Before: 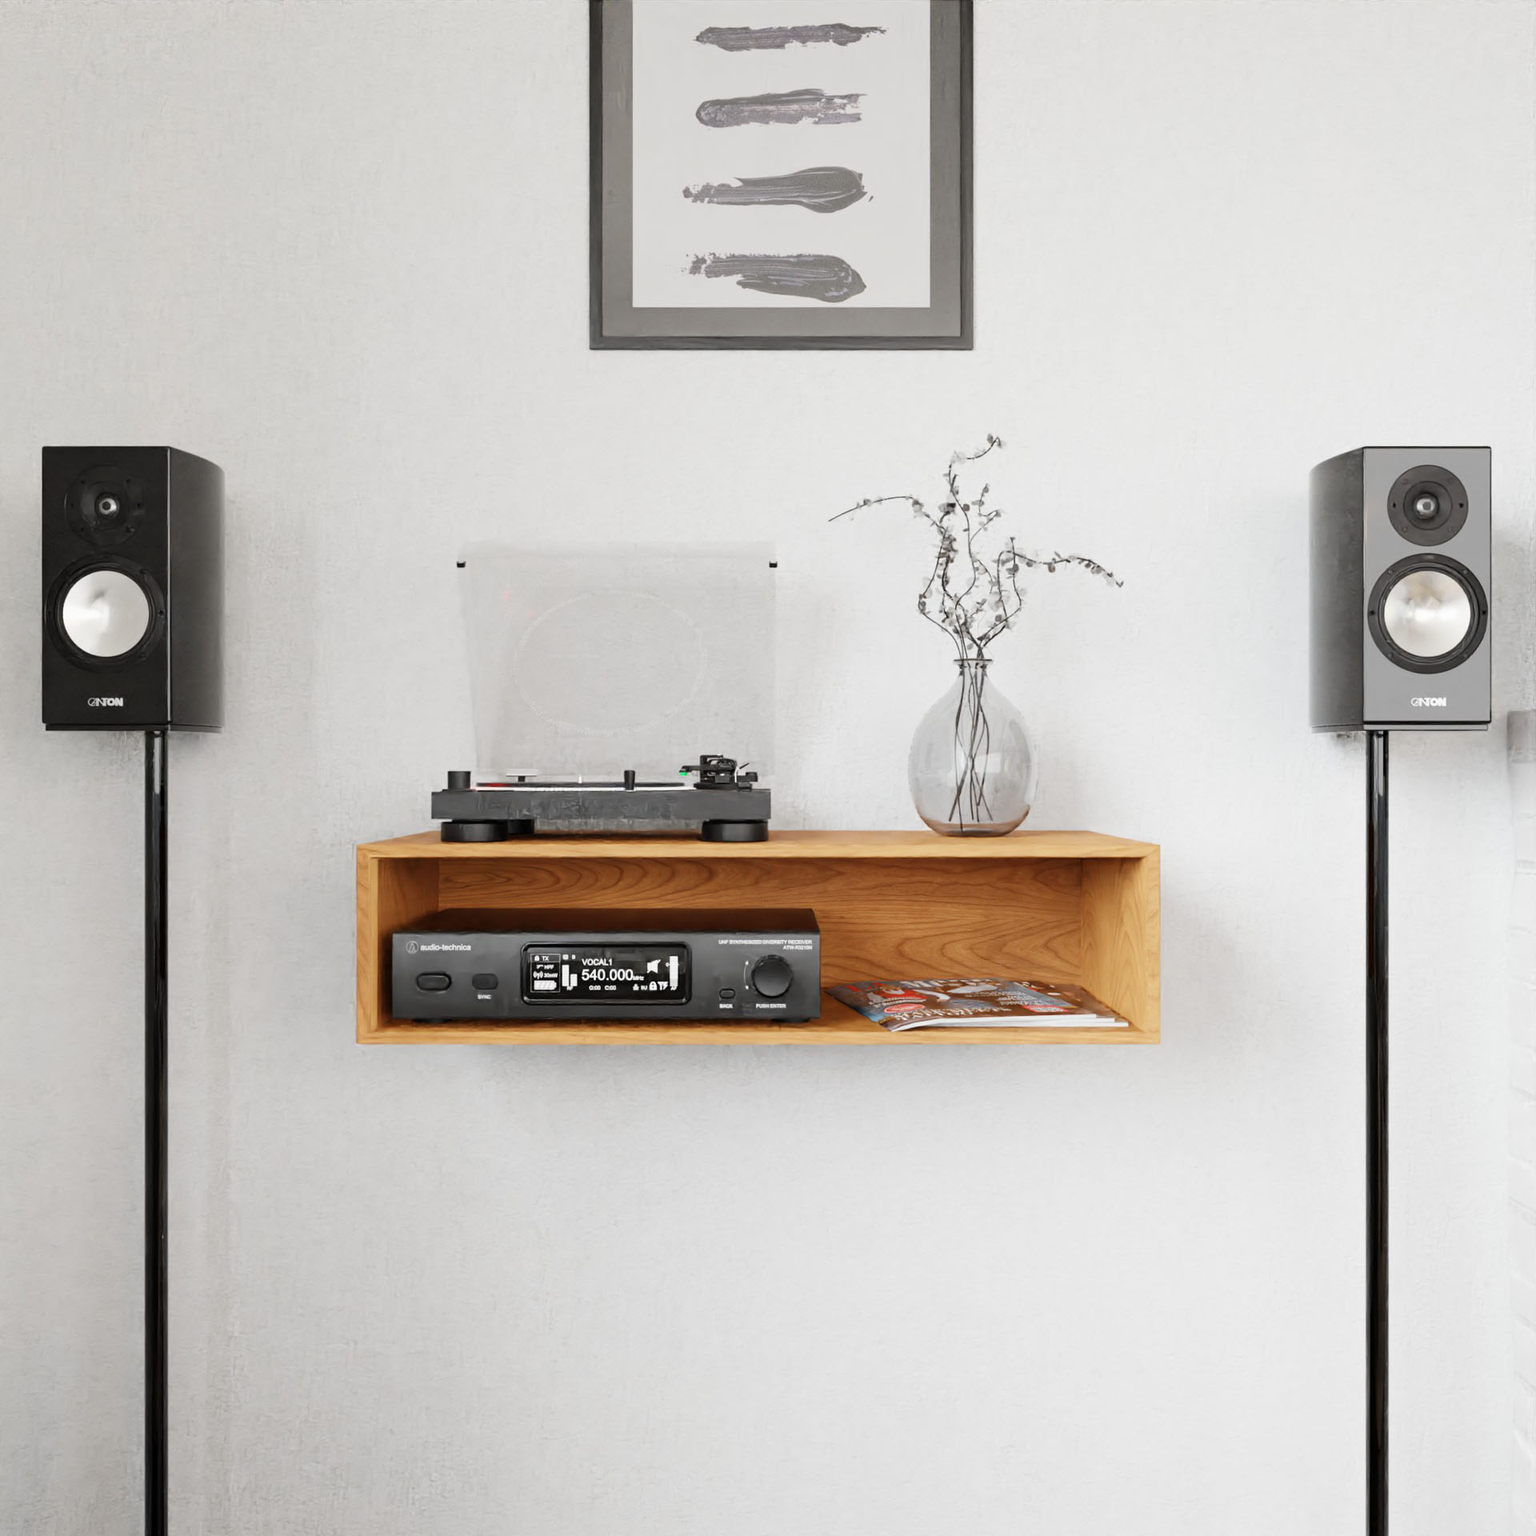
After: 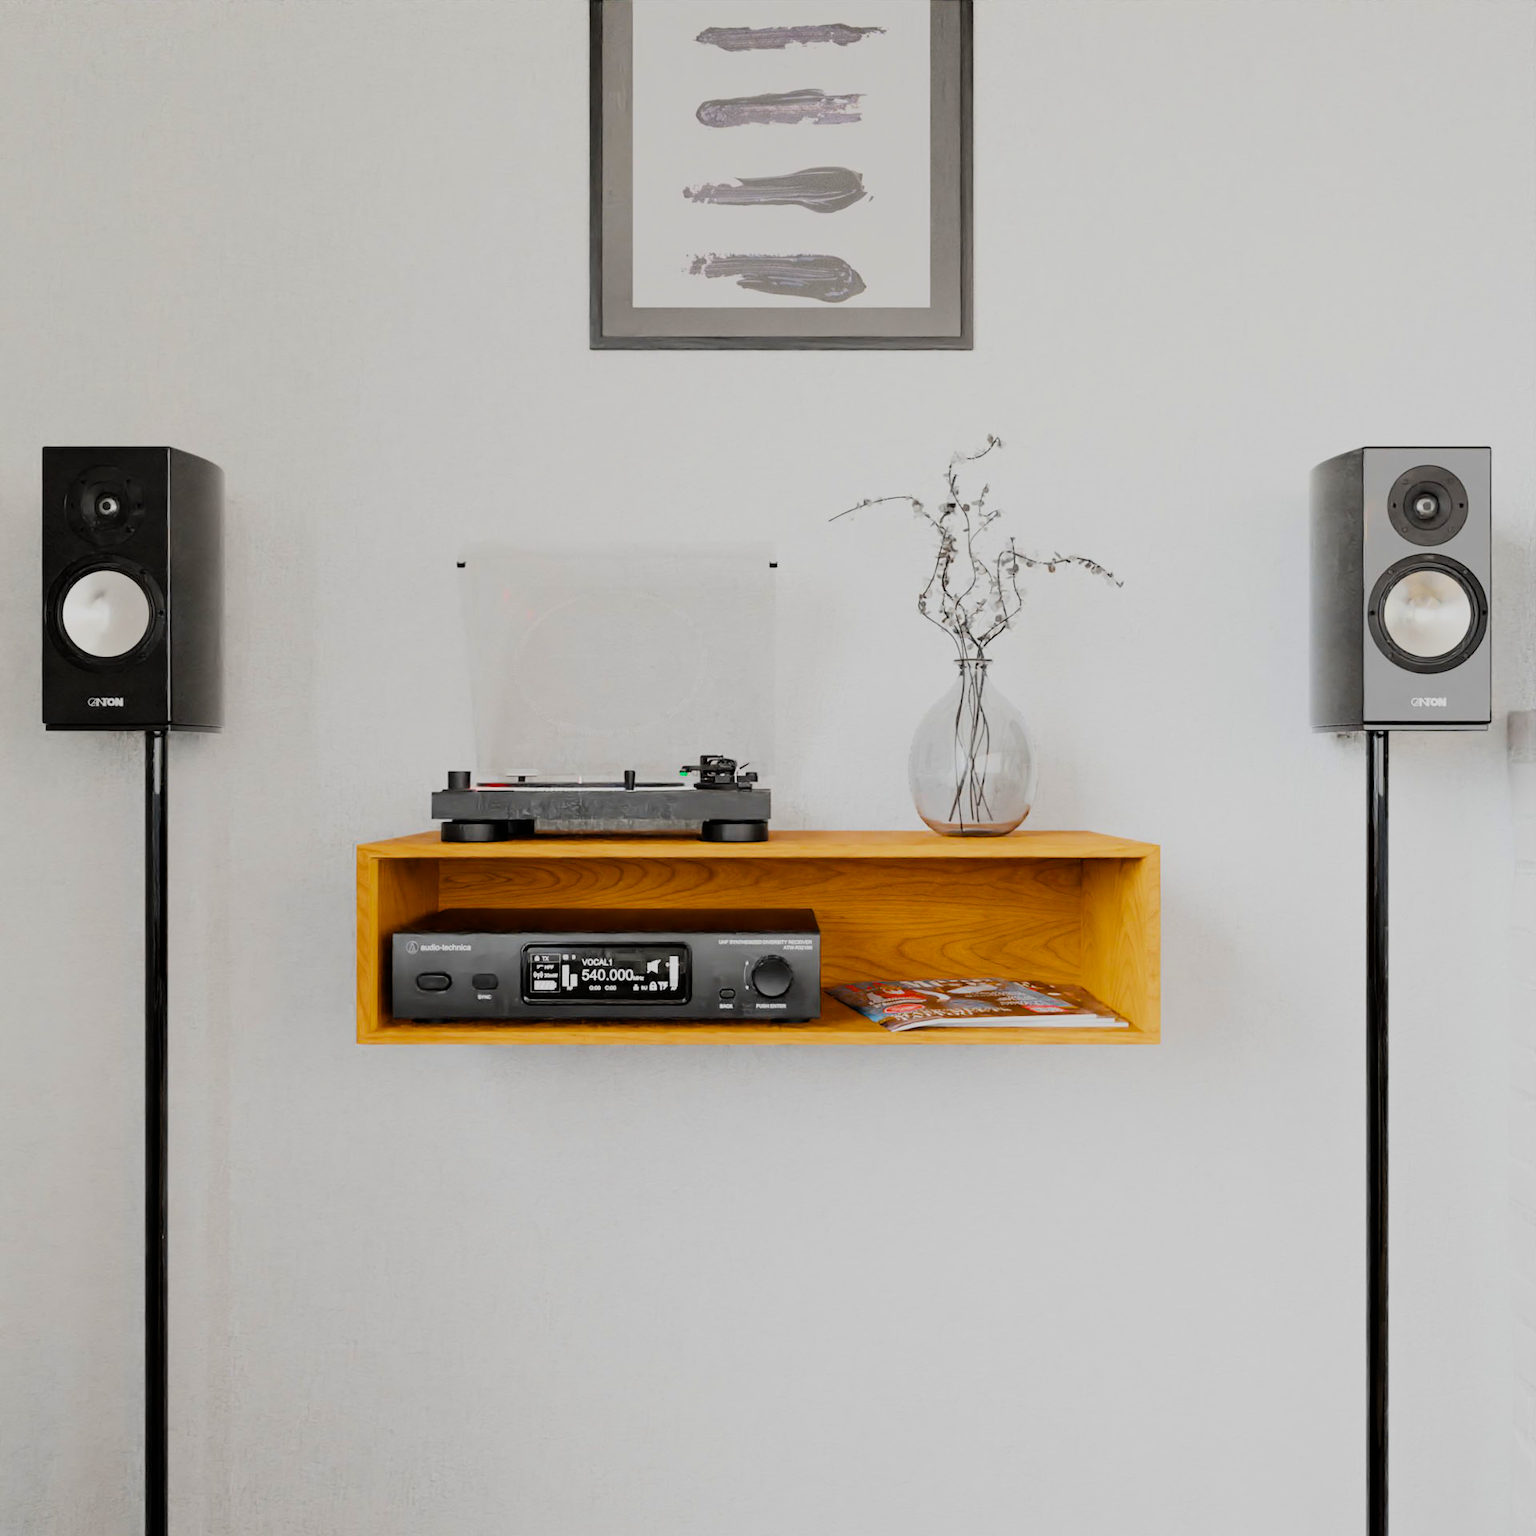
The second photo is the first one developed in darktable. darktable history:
color balance rgb: linear chroma grading › global chroma 15%, perceptual saturation grading › global saturation 30%
filmic rgb: black relative exposure -7.65 EV, white relative exposure 4.56 EV, hardness 3.61, color science v6 (2022)
